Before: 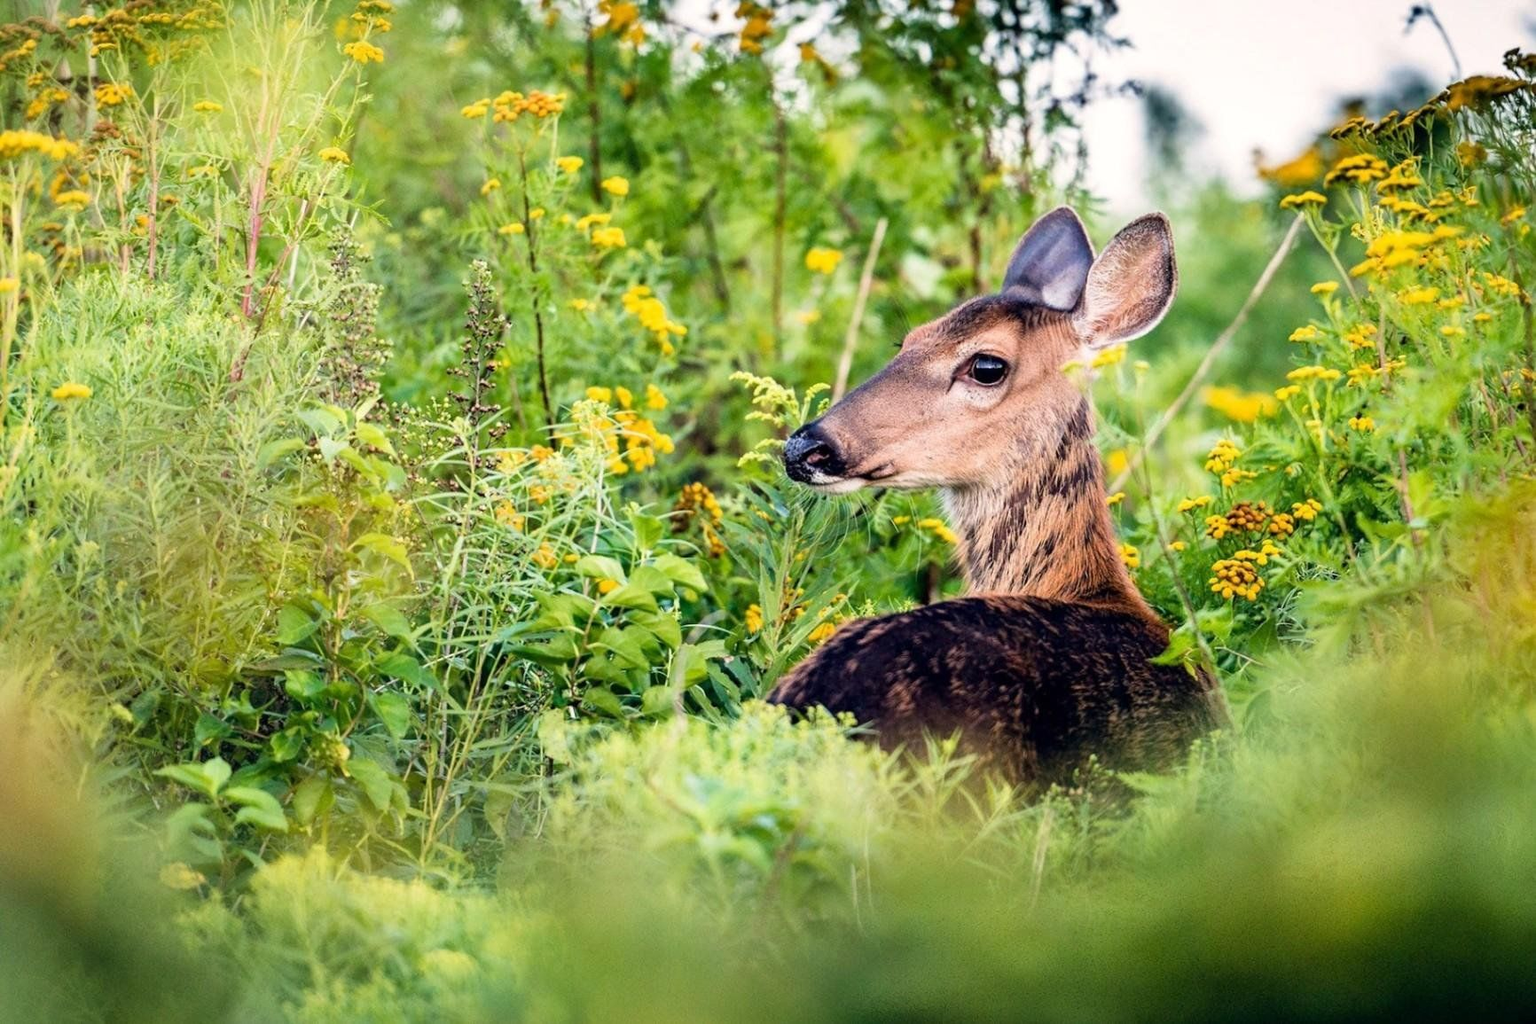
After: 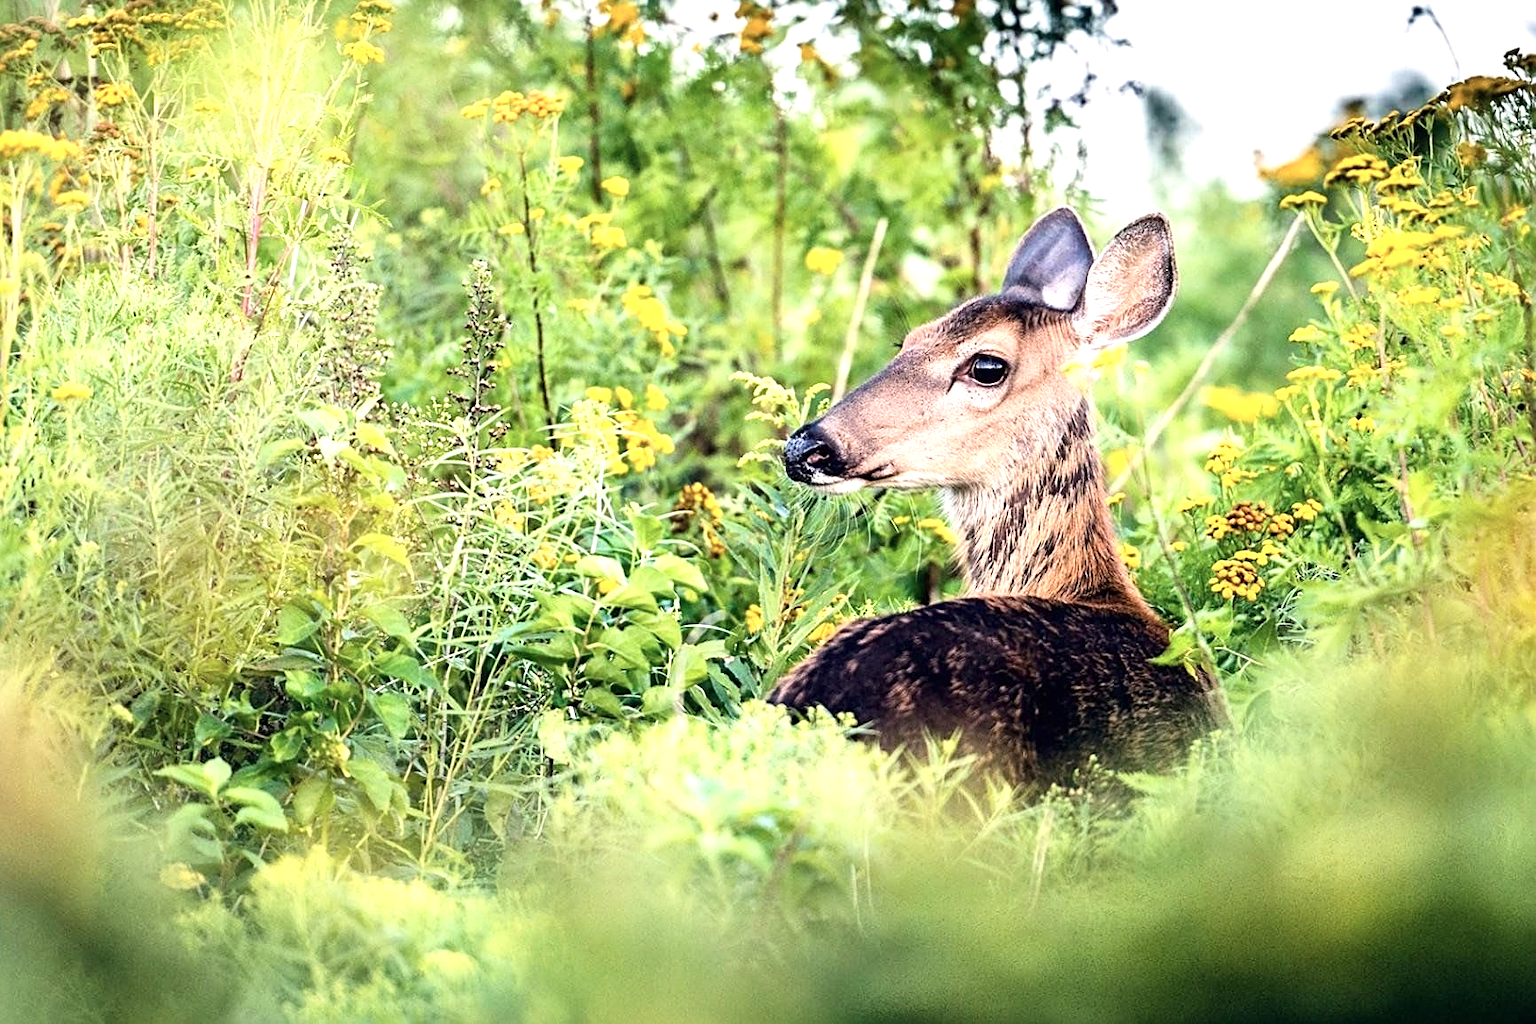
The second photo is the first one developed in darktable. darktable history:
contrast brightness saturation: contrast 0.113, saturation -0.176
exposure: black level correction 0, exposure 0.698 EV, compensate highlight preservation false
sharpen: on, module defaults
